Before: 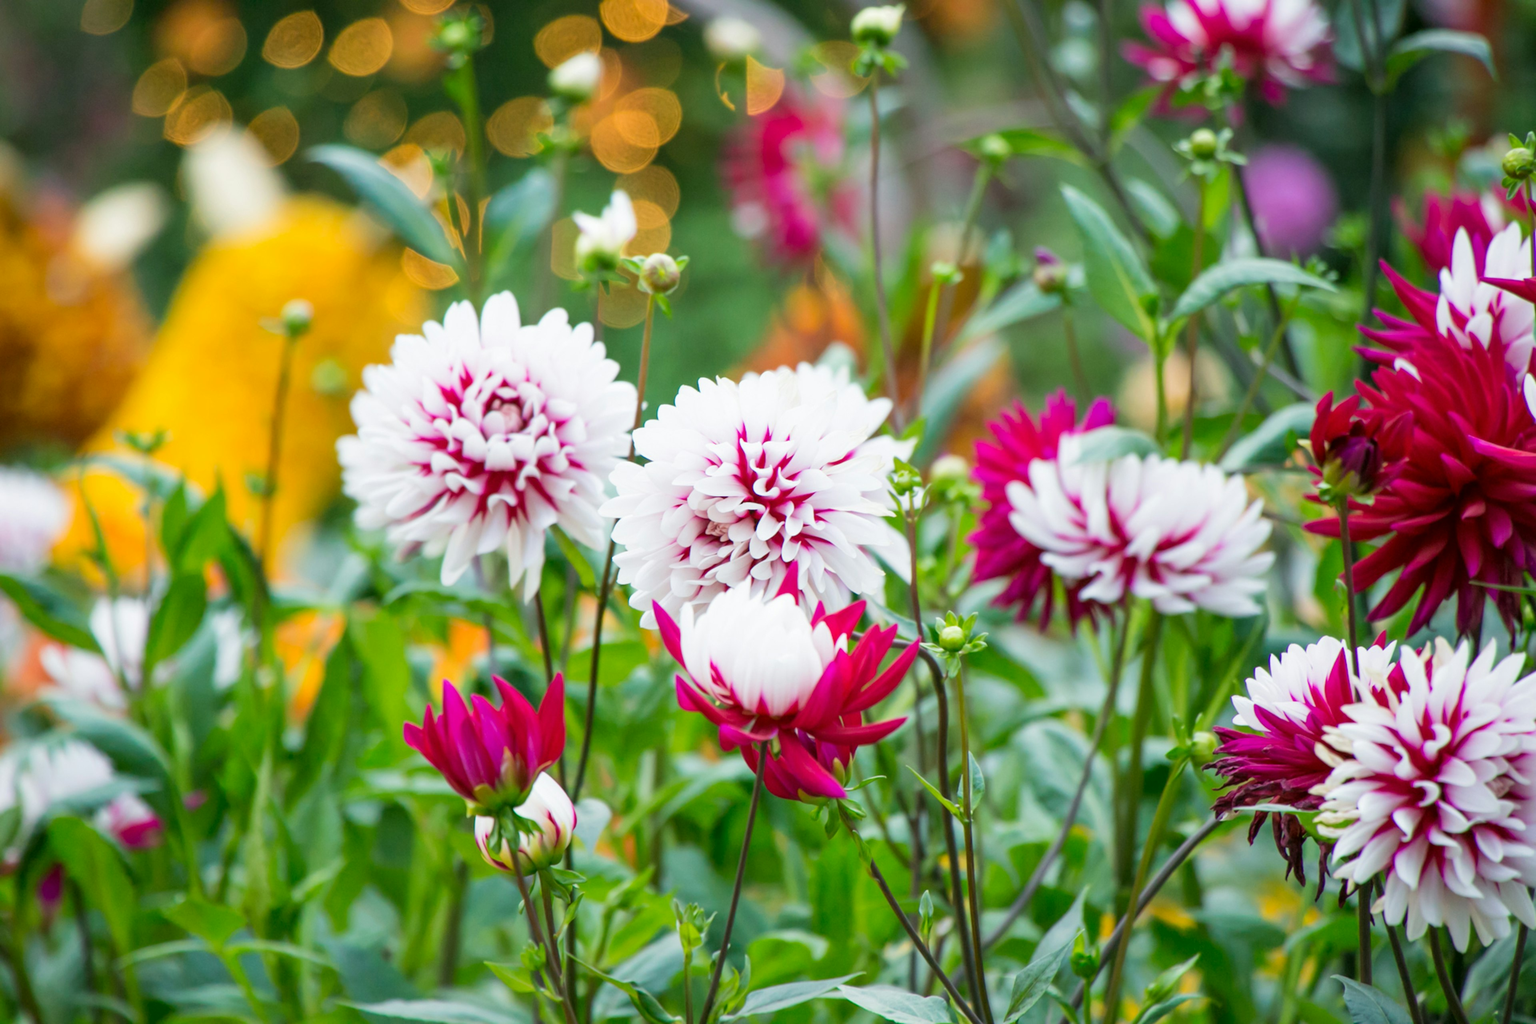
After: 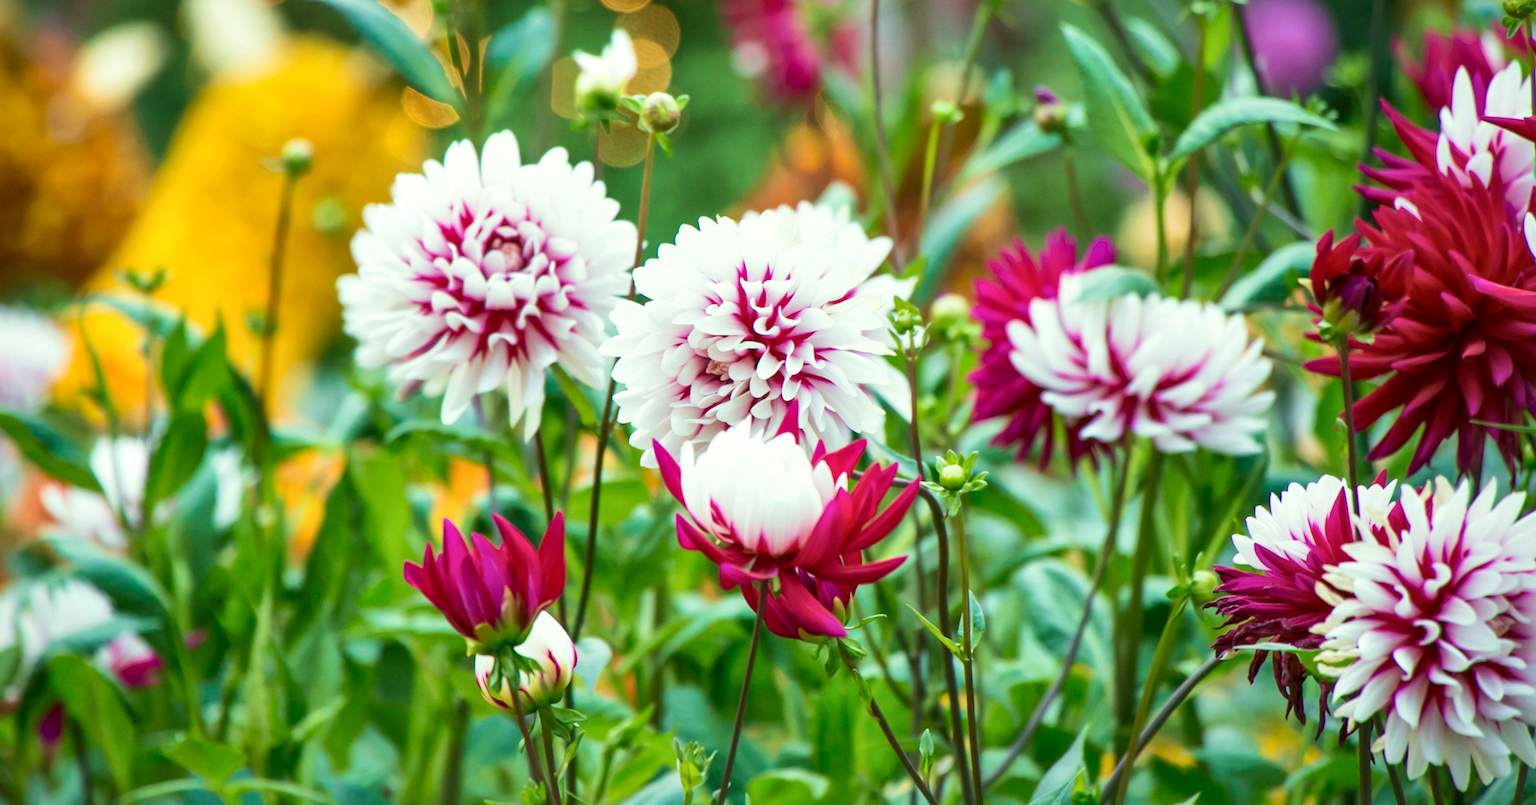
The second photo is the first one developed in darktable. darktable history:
local contrast: mode bilateral grid, contrast 20, coarseness 100, detail 150%, midtone range 0.2
rgb curve: curves: ch0 [(0, 0) (0.093, 0.159) (0.241, 0.265) (0.414, 0.42) (1, 1)], compensate middle gray true, preserve colors basic power
color correction: highlights a* -4.73, highlights b* 5.06, saturation 0.97
velvia: strength 40%
tone equalizer: on, module defaults
crop and rotate: top 15.774%, bottom 5.506%
